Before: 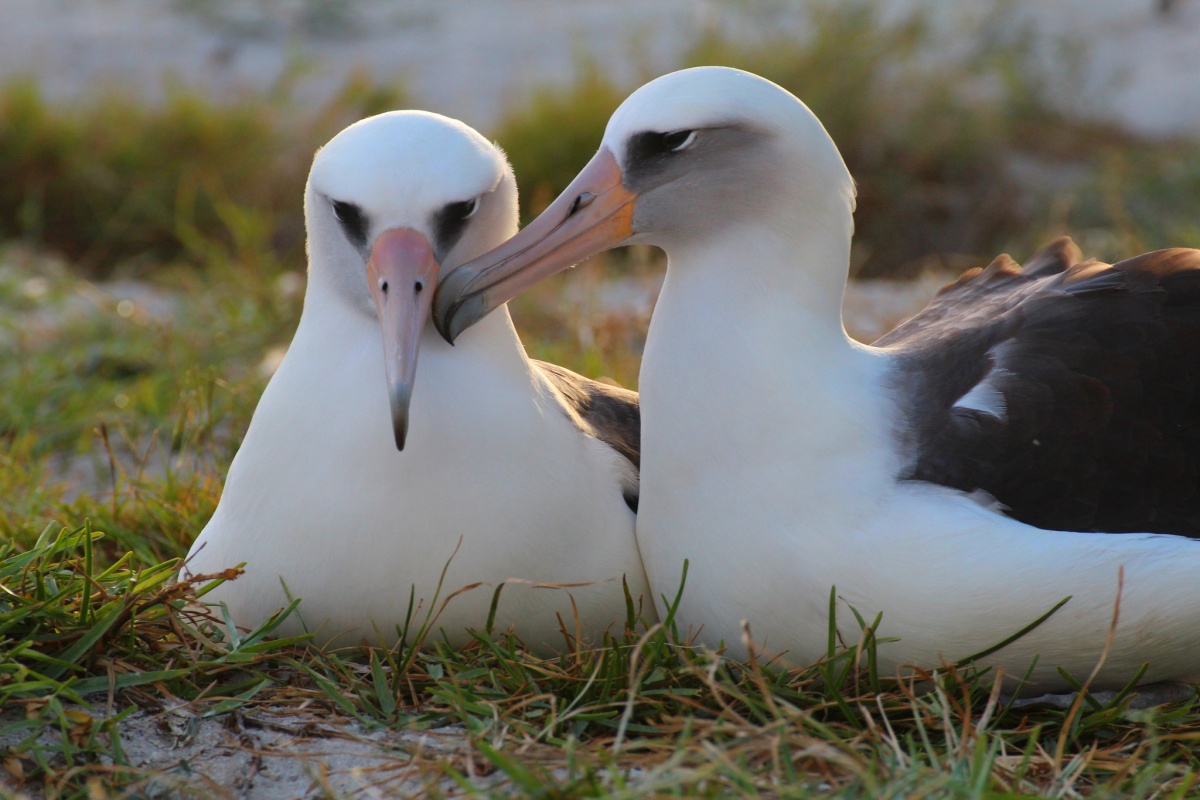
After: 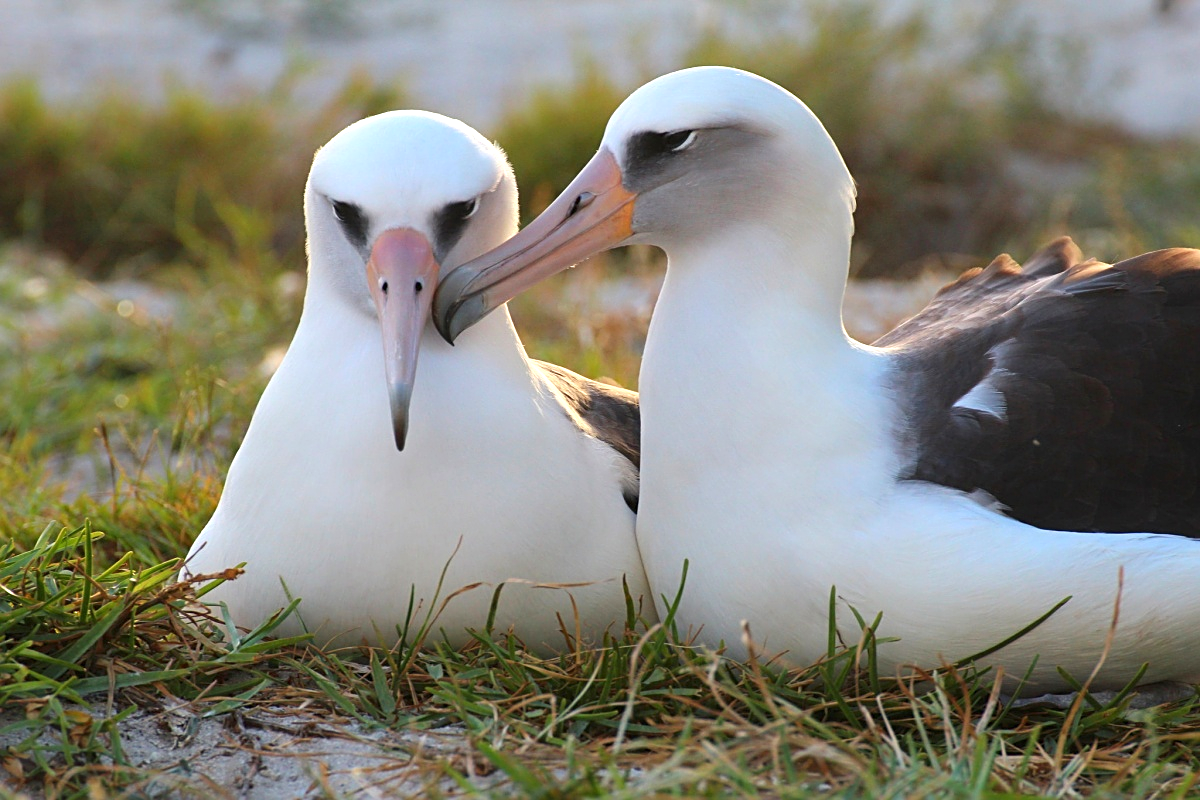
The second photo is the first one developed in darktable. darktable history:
exposure: exposure 0.6 EV, compensate highlight preservation false
sharpen: on, module defaults
